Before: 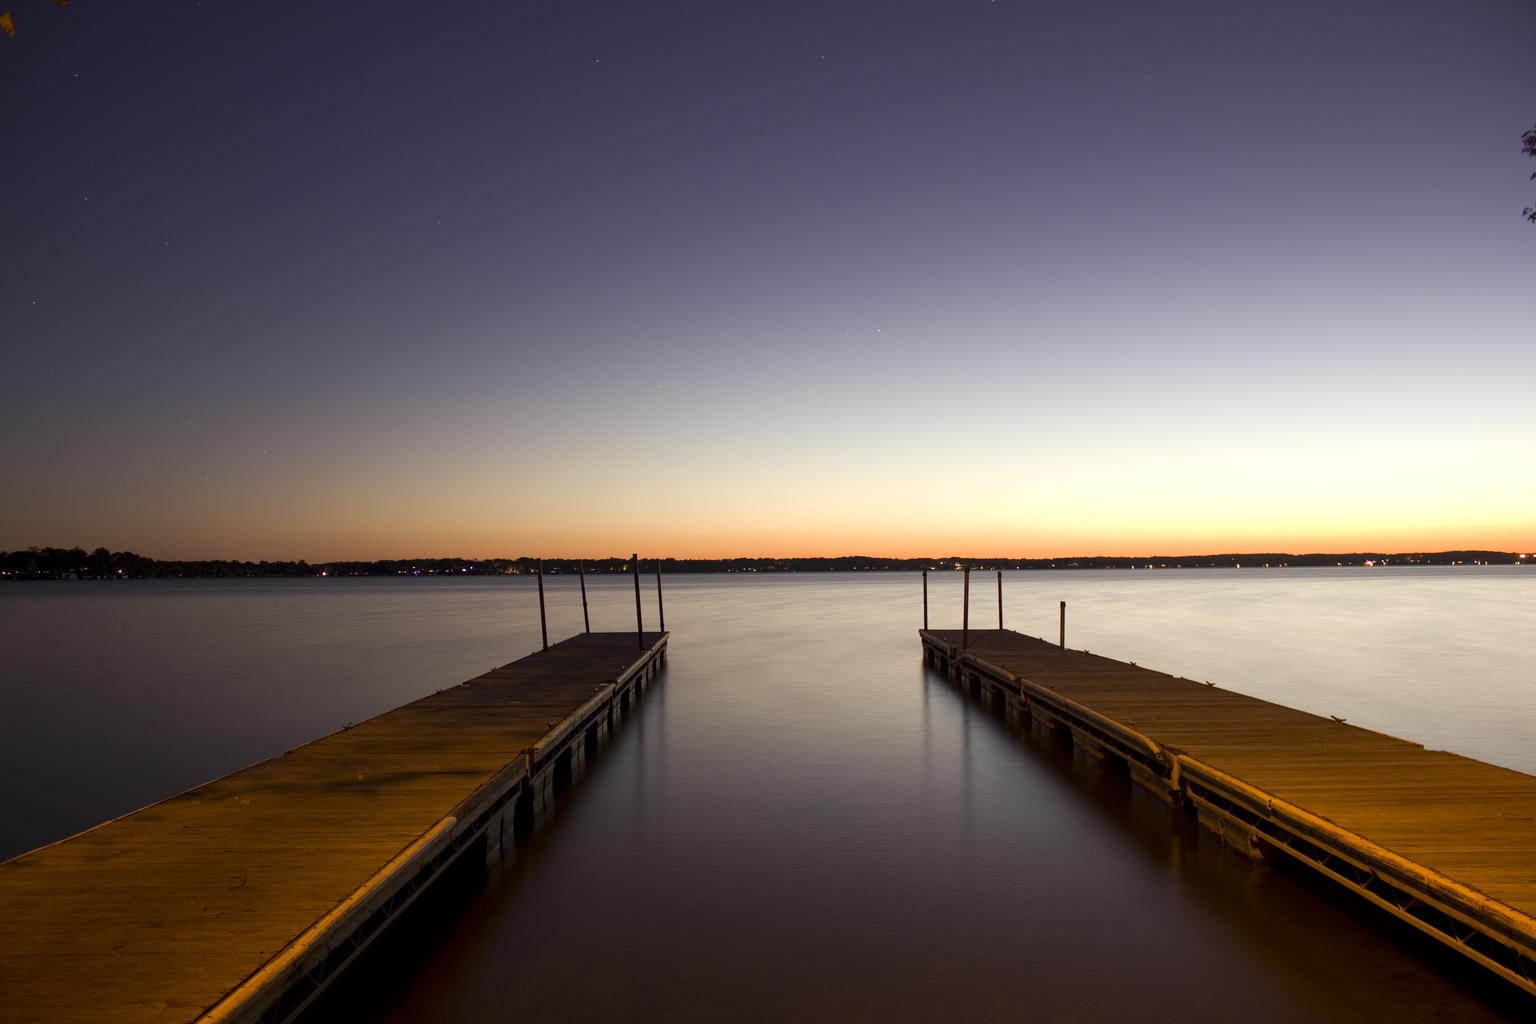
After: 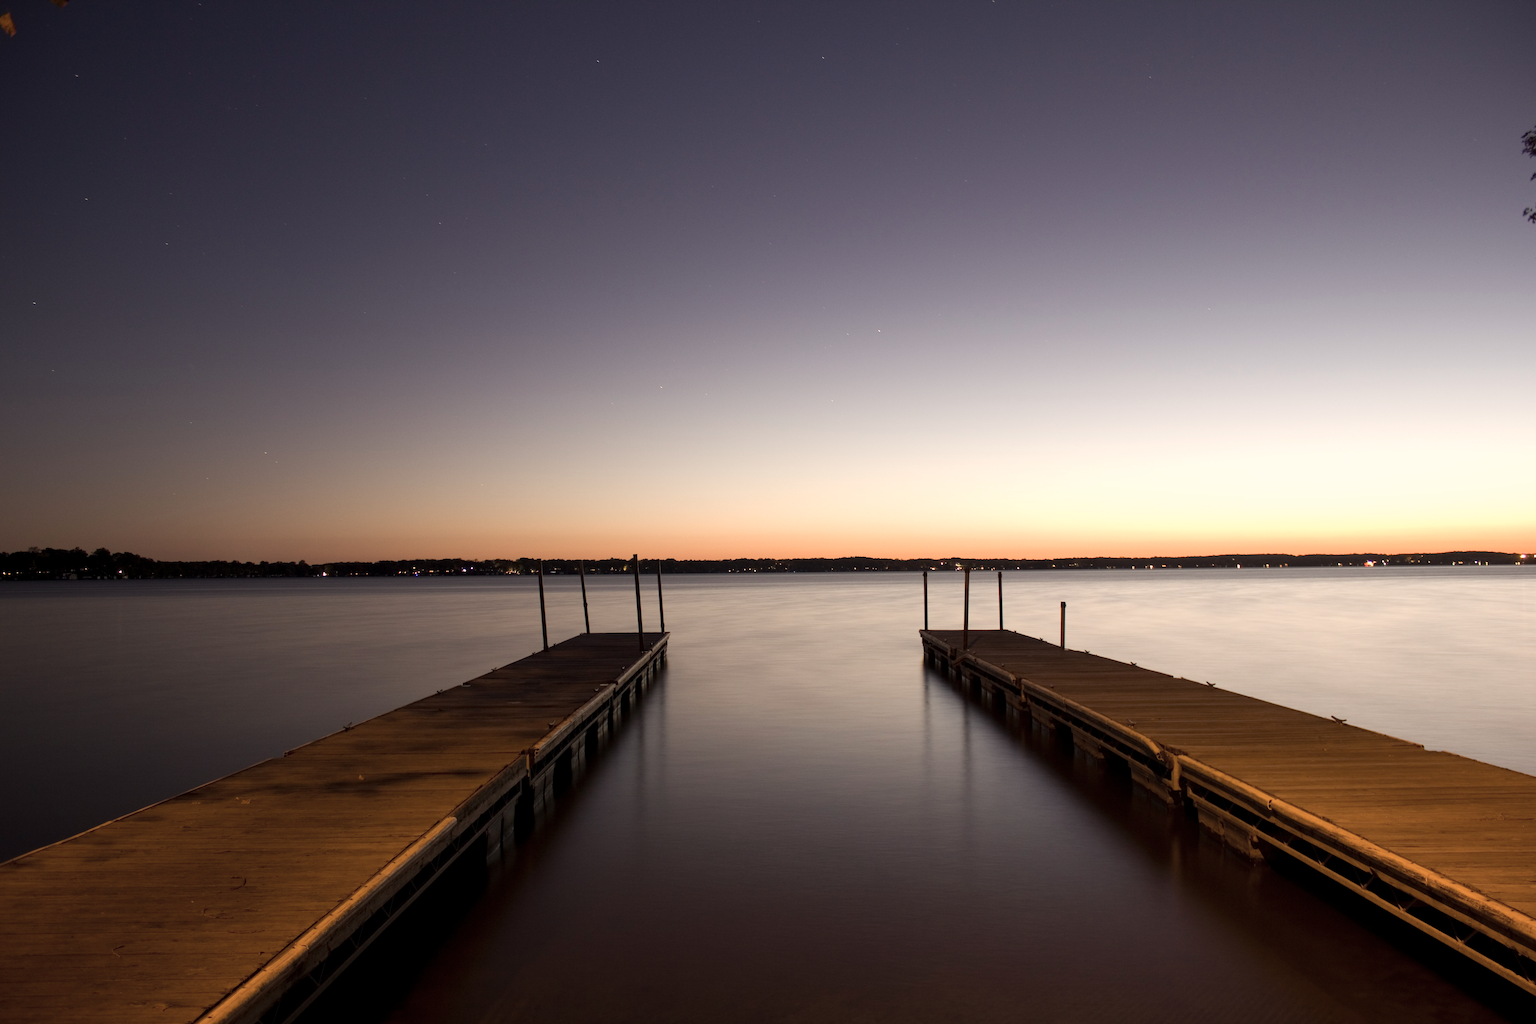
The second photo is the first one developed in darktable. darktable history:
color correction: highlights a* 5.57, highlights b* 5.18, saturation 0.669
